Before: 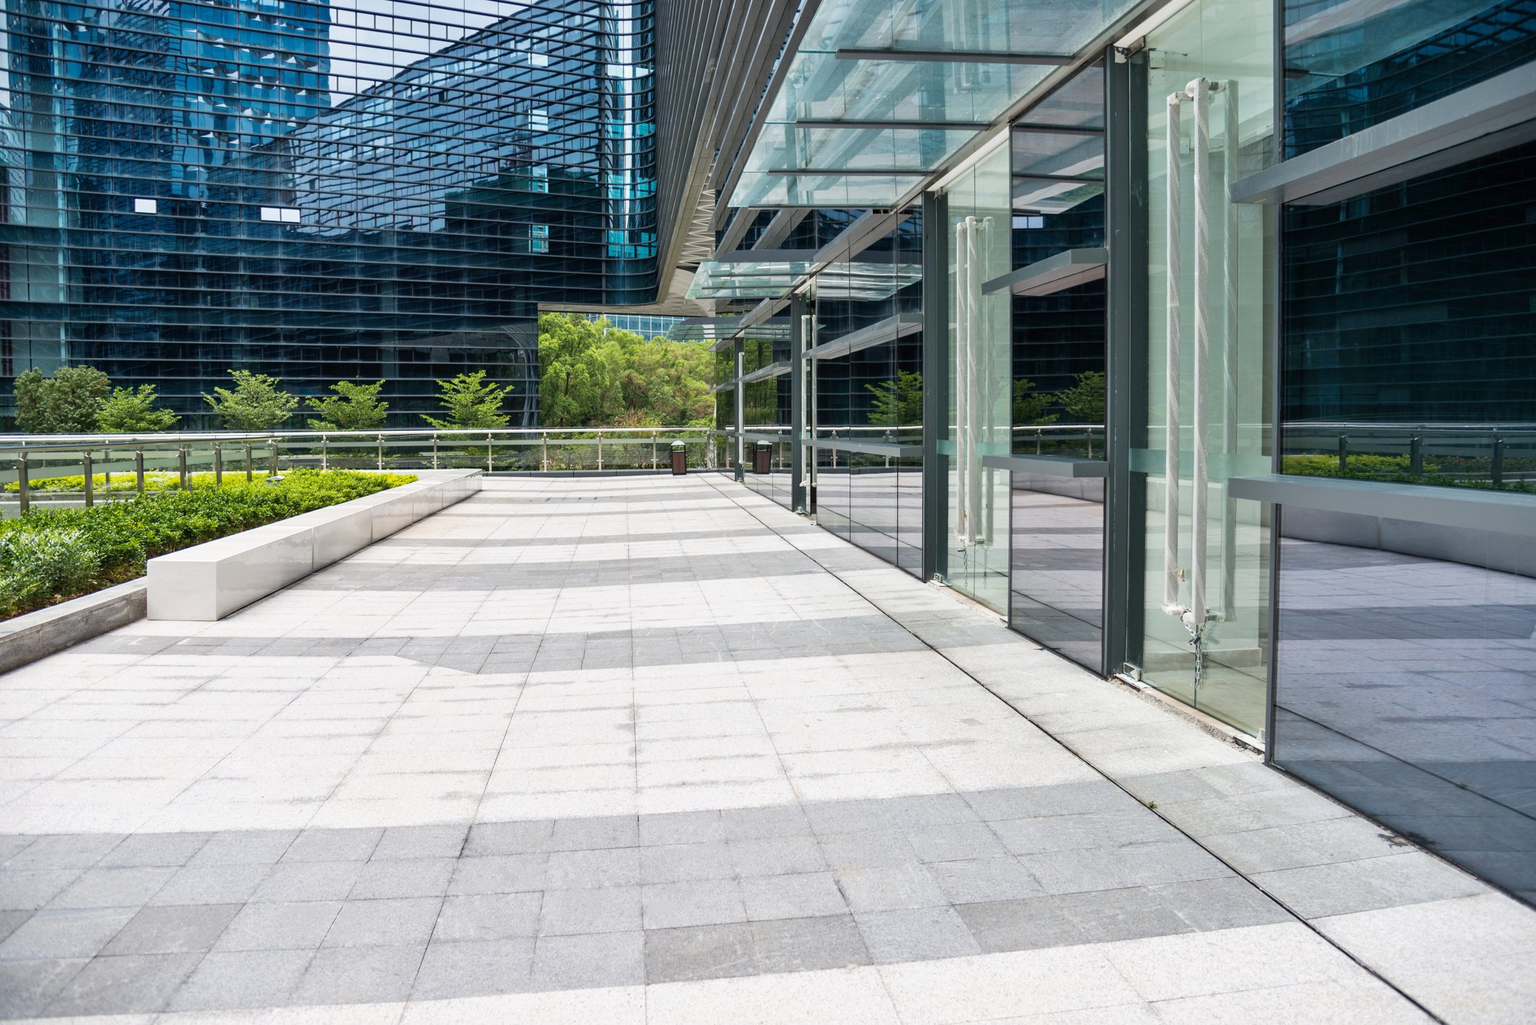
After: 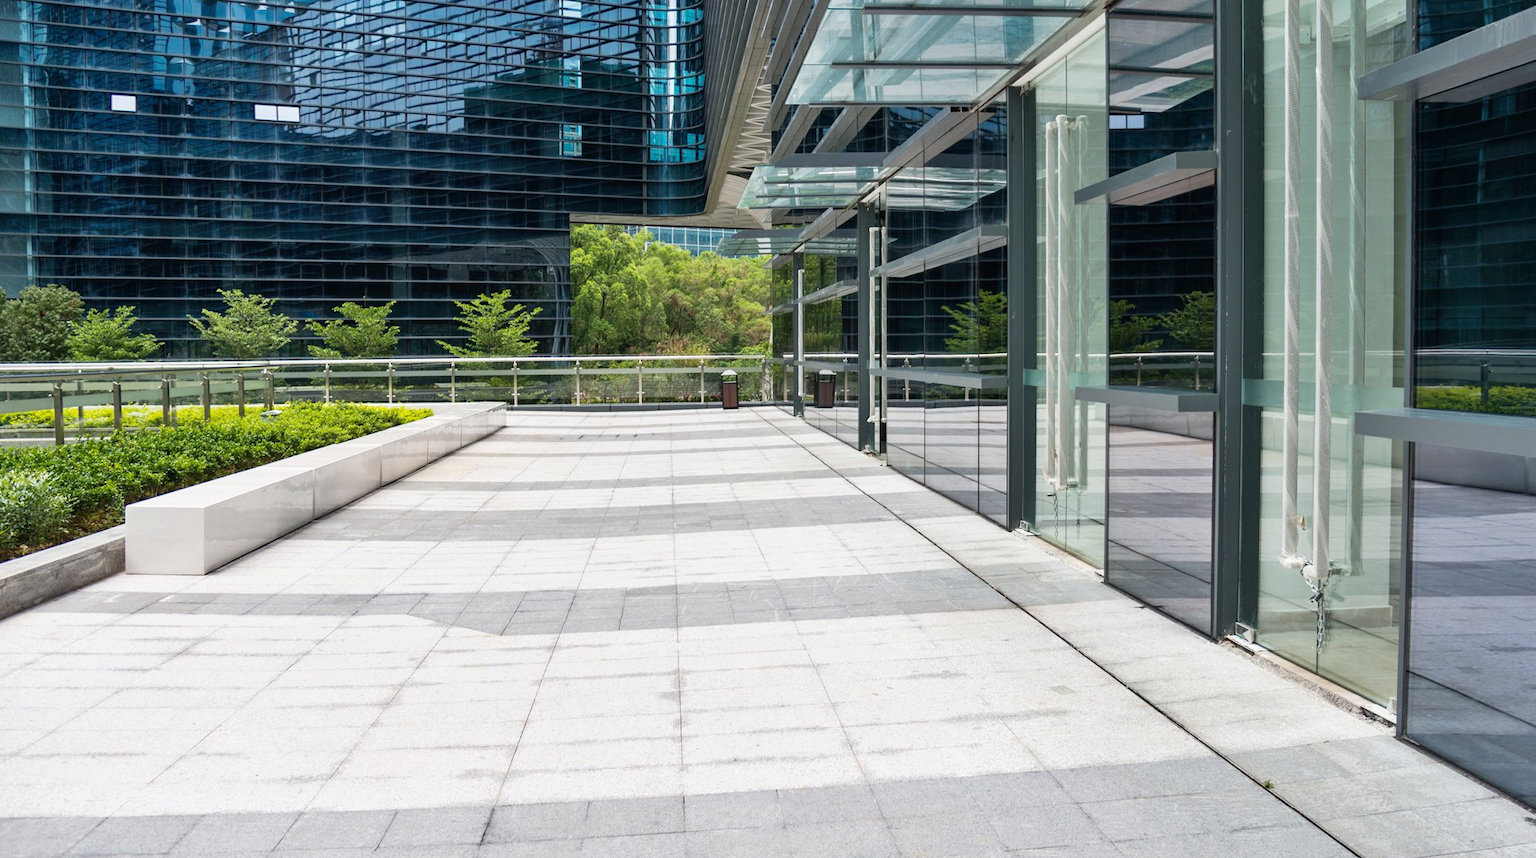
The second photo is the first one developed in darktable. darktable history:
crop and rotate: left 2.425%, top 11.305%, right 9.6%, bottom 15.08%
exposure: compensate highlight preservation false
